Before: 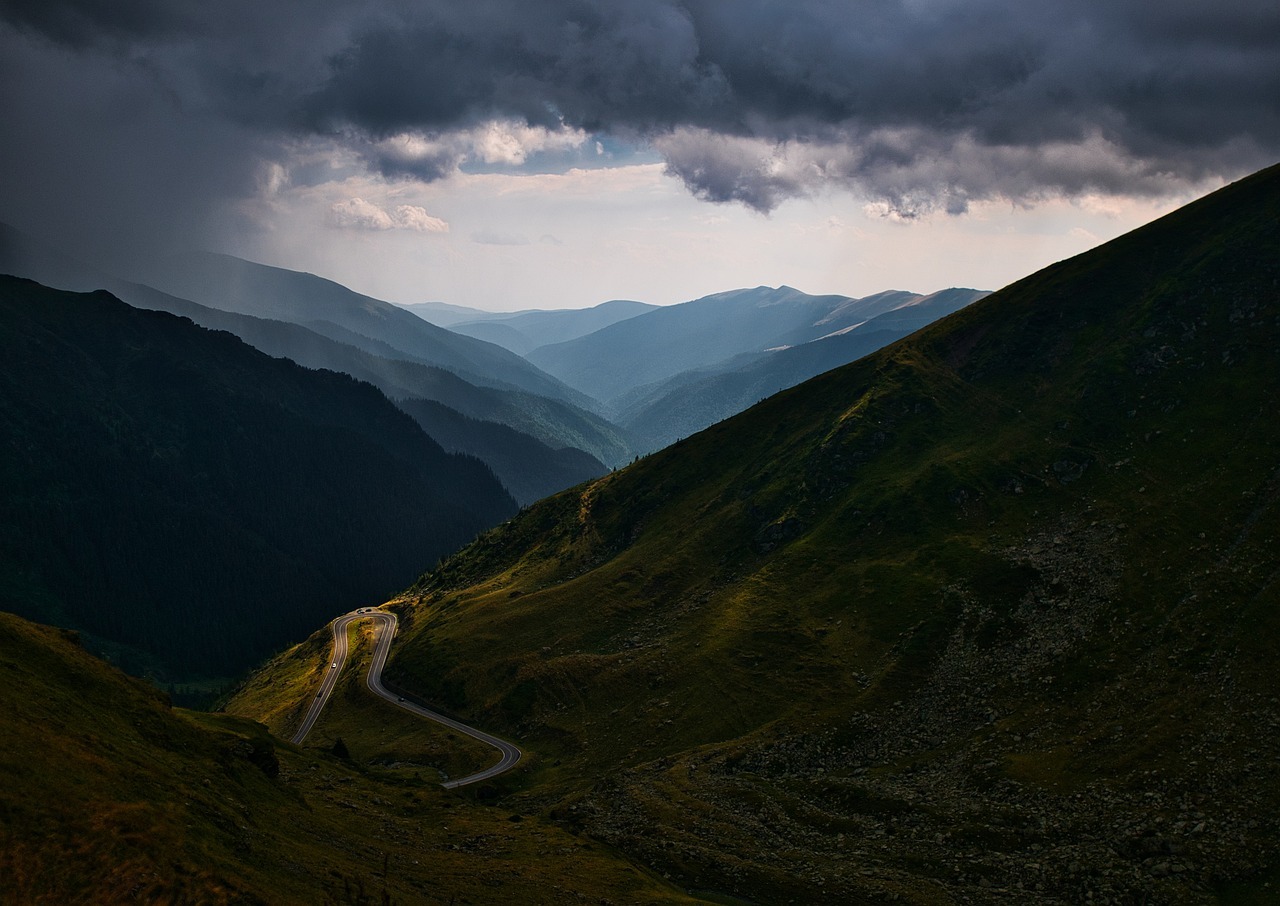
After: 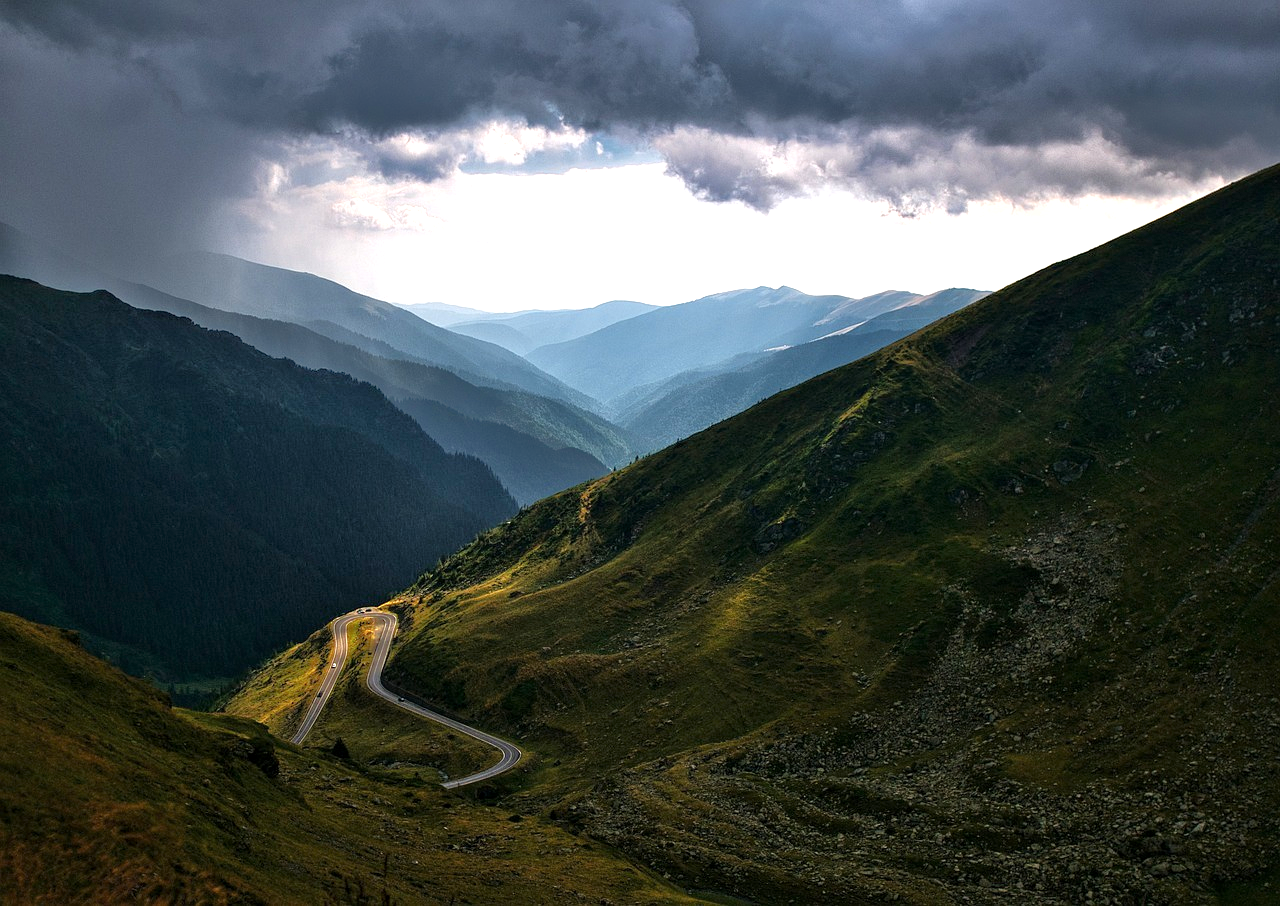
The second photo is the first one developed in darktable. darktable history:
tone equalizer: -8 EV -0.528 EV, -7 EV -0.319 EV, -6 EV -0.083 EV, -5 EV 0.413 EV, -4 EV 0.985 EV, -3 EV 0.791 EV, -2 EV -0.01 EV, -1 EV 0.14 EV, +0 EV -0.012 EV, smoothing 1
exposure: black level correction 0, exposure 1 EV, compensate highlight preservation false
local contrast: highlights 100%, shadows 100%, detail 120%, midtone range 0.2
